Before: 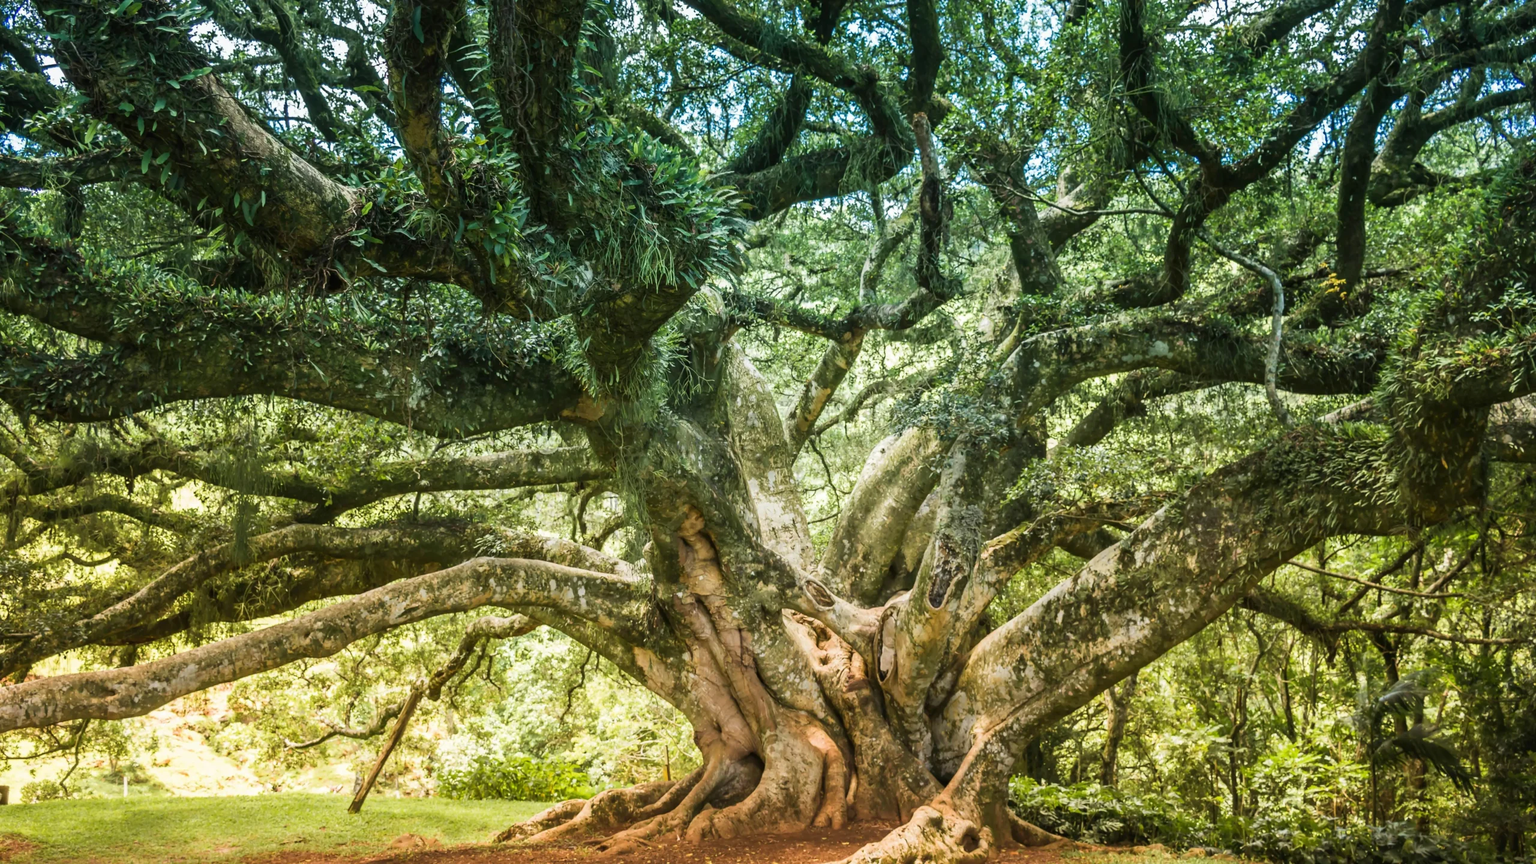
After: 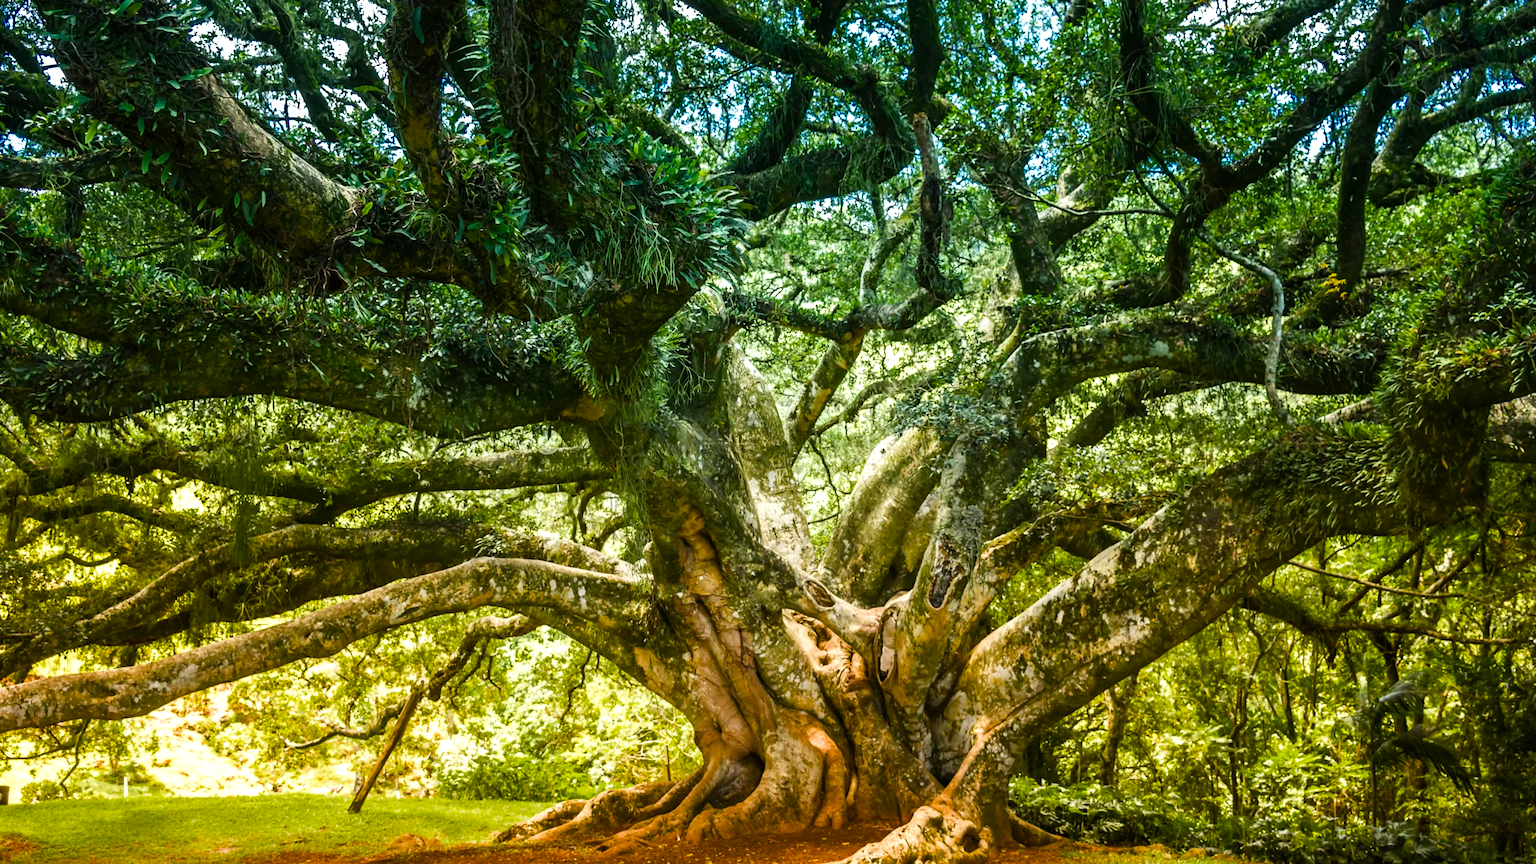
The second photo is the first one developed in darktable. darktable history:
color balance rgb: shadows lift › hue 86.18°, perceptual saturation grading › global saturation 25.23%, global vibrance 9.843%, contrast 15.604%, saturation formula JzAzBz (2021)
